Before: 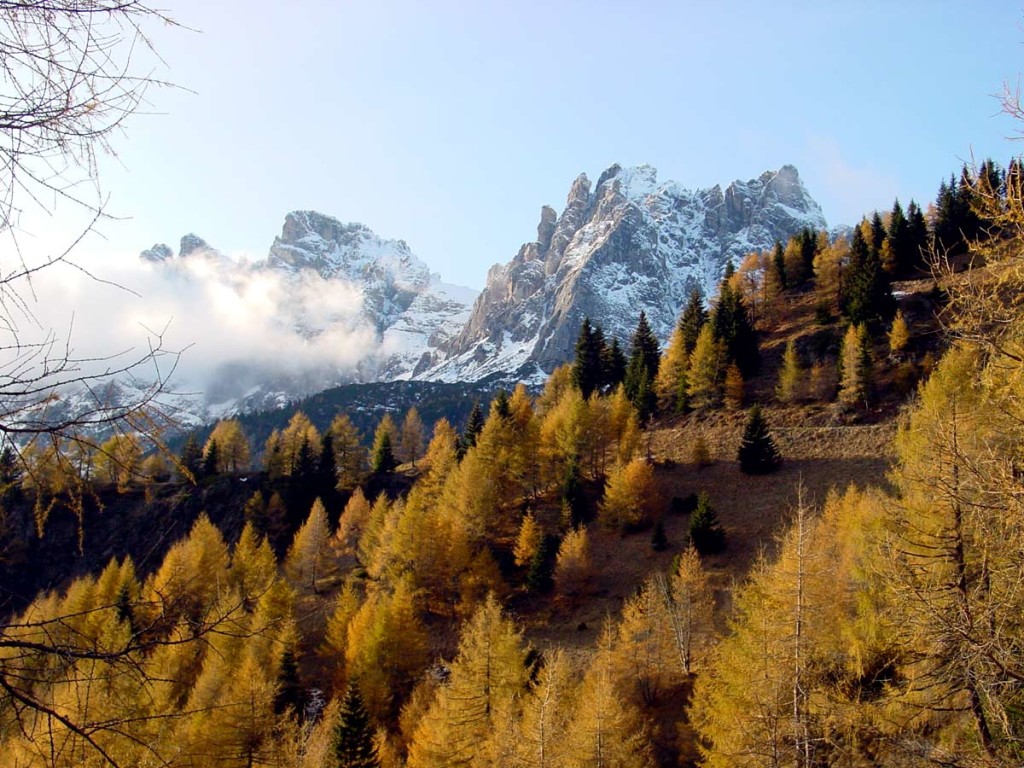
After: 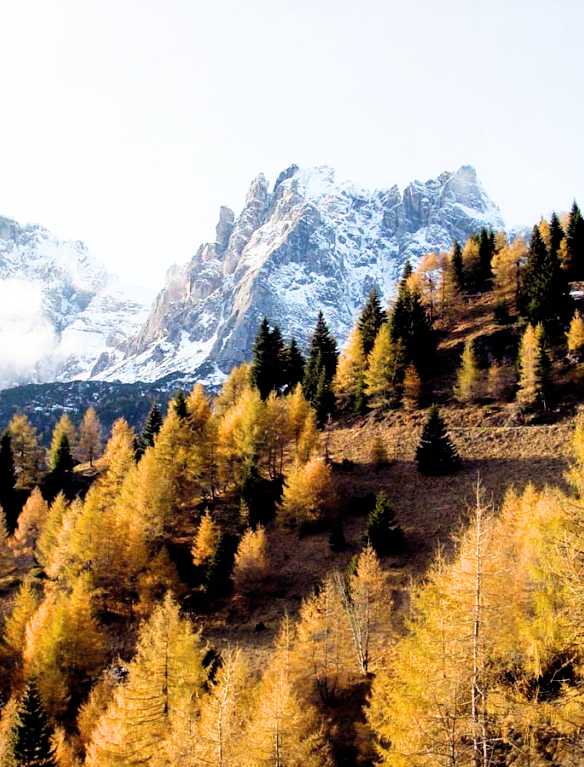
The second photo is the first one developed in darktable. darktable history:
crop: left 31.487%, top 0.018%, right 11.424%
shadows and highlights: shadows 34.45, highlights -35.06, soften with gaussian
filmic rgb: black relative exposure -5.13 EV, white relative exposure 3.52 EV, hardness 3.17, contrast 1.199, highlights saturation mix -49.56%
velvia: strength 14.73%
exposure: black level correction 0, exposure 1.199 EV, compensate highlight preservation false
